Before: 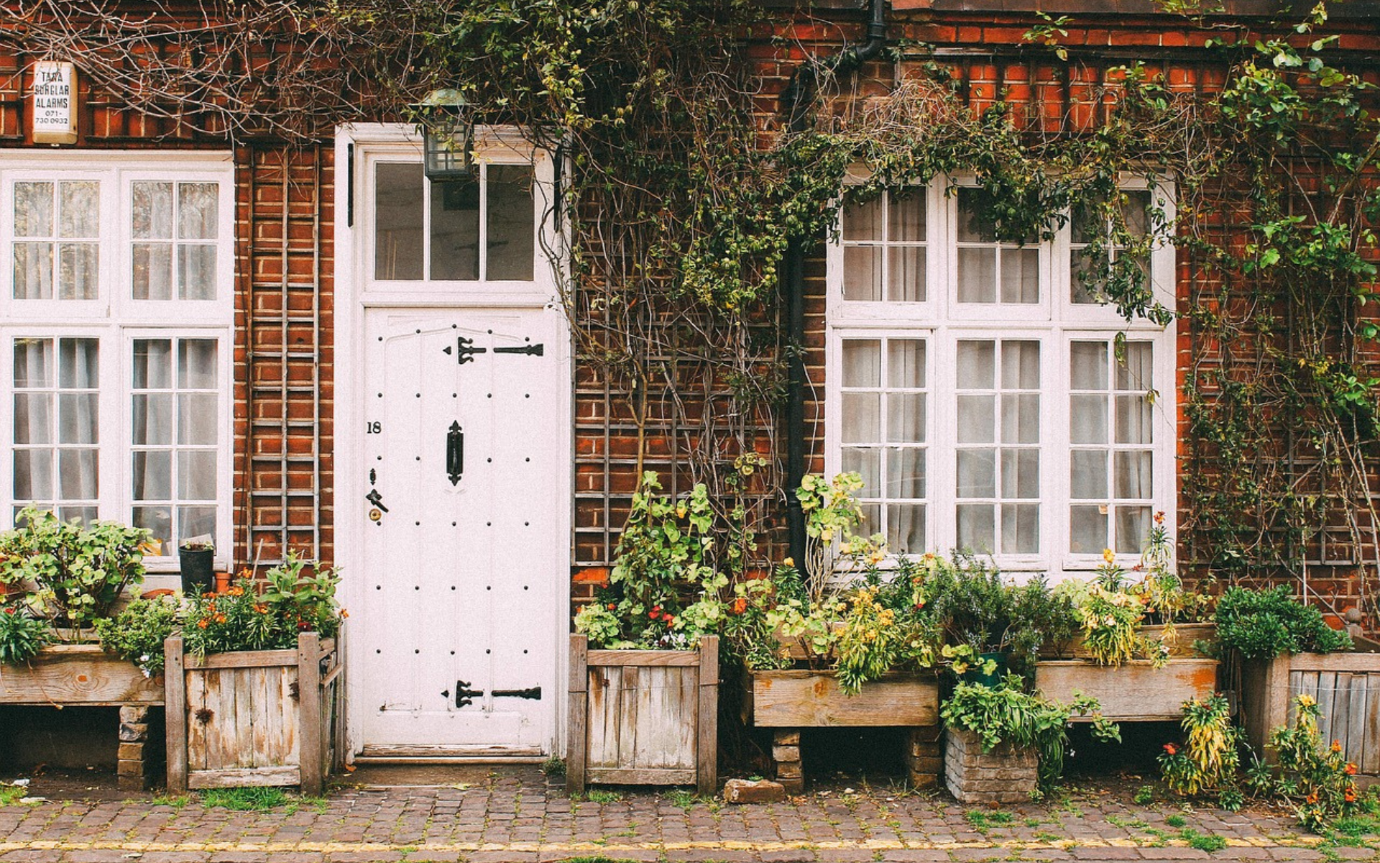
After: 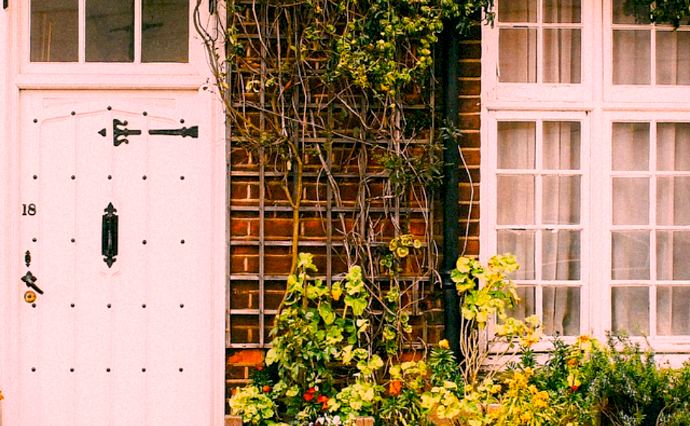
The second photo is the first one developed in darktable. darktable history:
crop: left 25.062%, top 25.355%, right 24.918%, bottom 25.177%
color balance rgb: shadows lift › chroma 0.748%, shadows lift › hue 110.99°, highlights gain › chroma 4.43%, highlights gain › hue 30.52°, global offset › luminance -1.431%, perceptual saturation grading › global saturation 28.81%, perceptual saturation grading › mid-tones 12.171%, perceptual saturation grading › shadows 11.272%, global vibrance 20%
exposure: exposure 0.201 EV, compensate highlight preservation false
